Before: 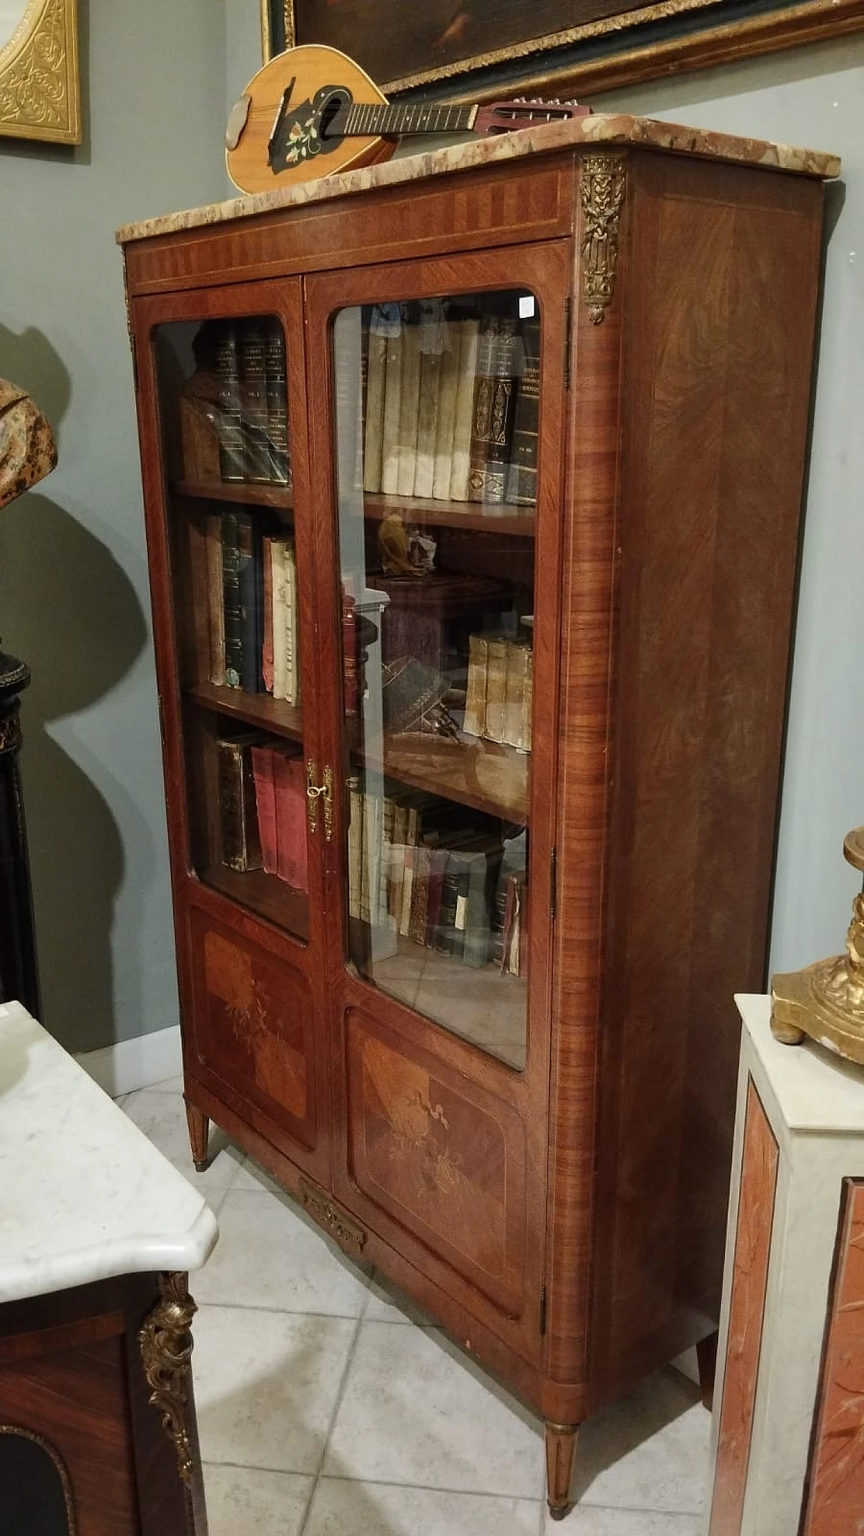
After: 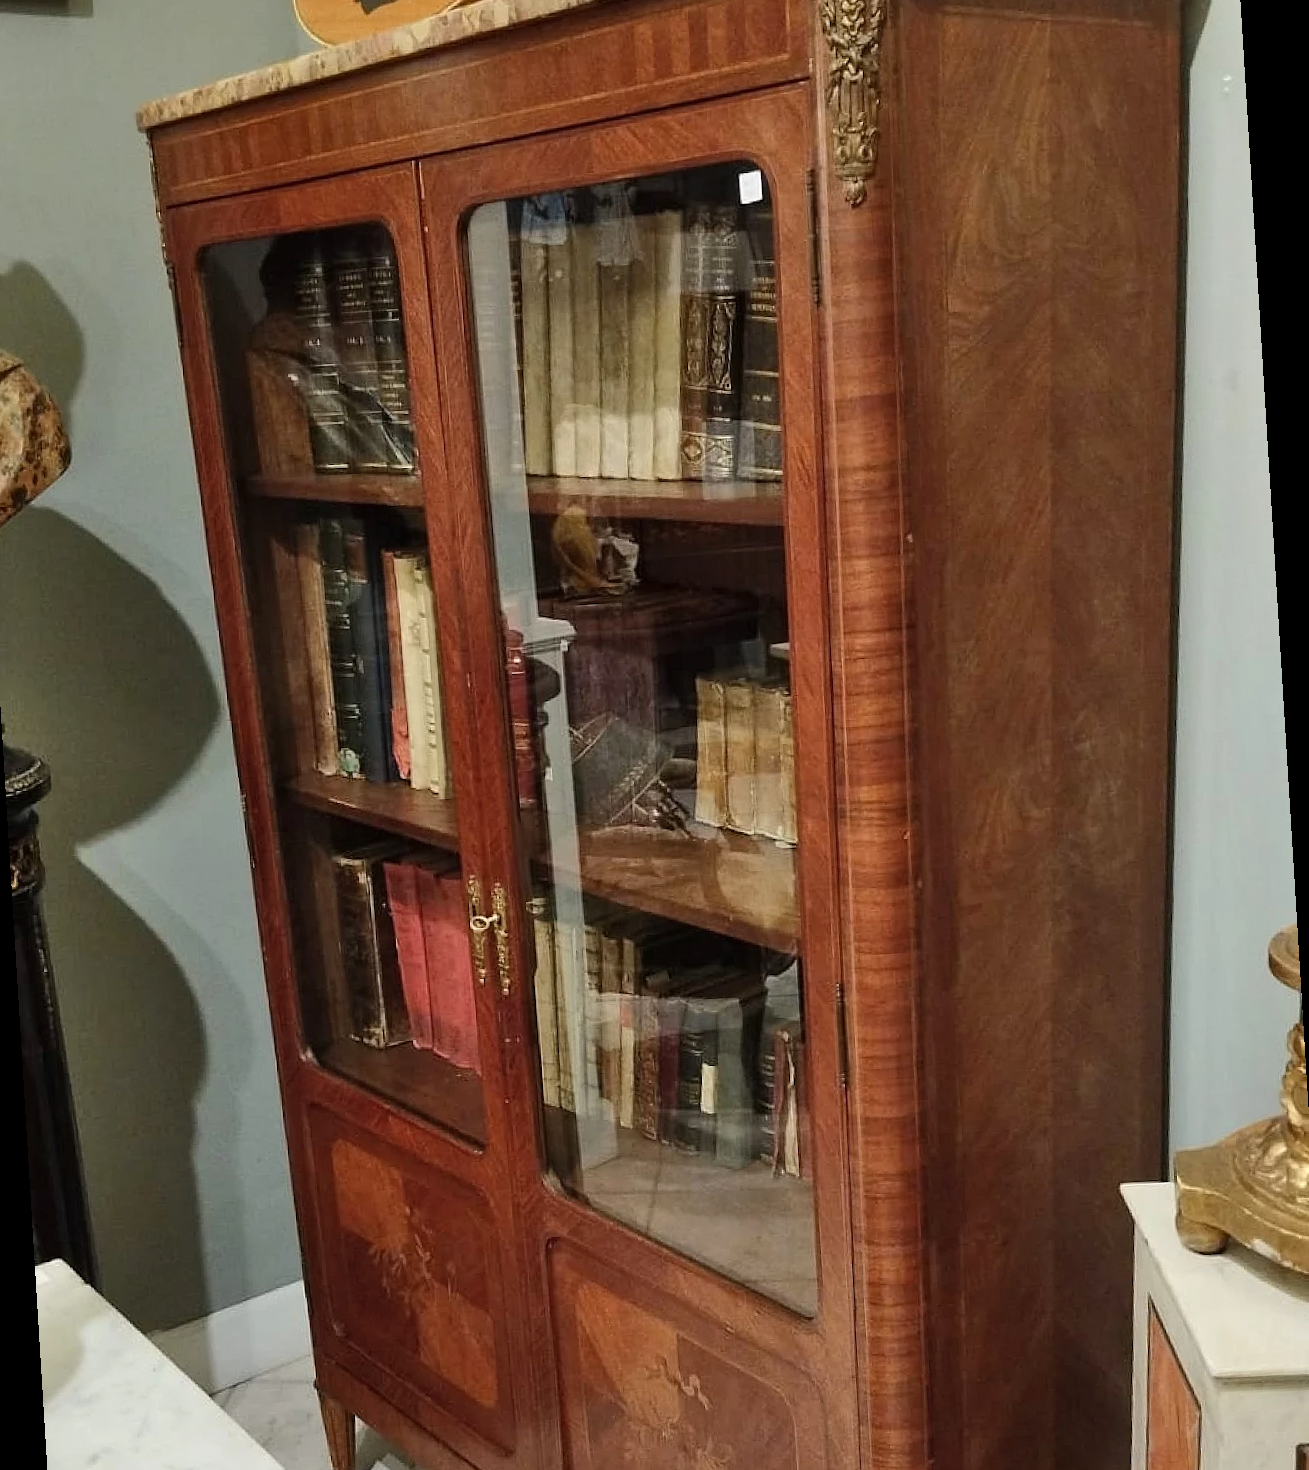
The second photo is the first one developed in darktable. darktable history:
crop: left 0.387%, top 5.469%, bottom 19.809%
rotate and perspective: rotation -3.52°, crop left 0.036, crop right 0.964, crop top 0.081, crop bottom 0.919
shadows and highlights: soften with gaussian
